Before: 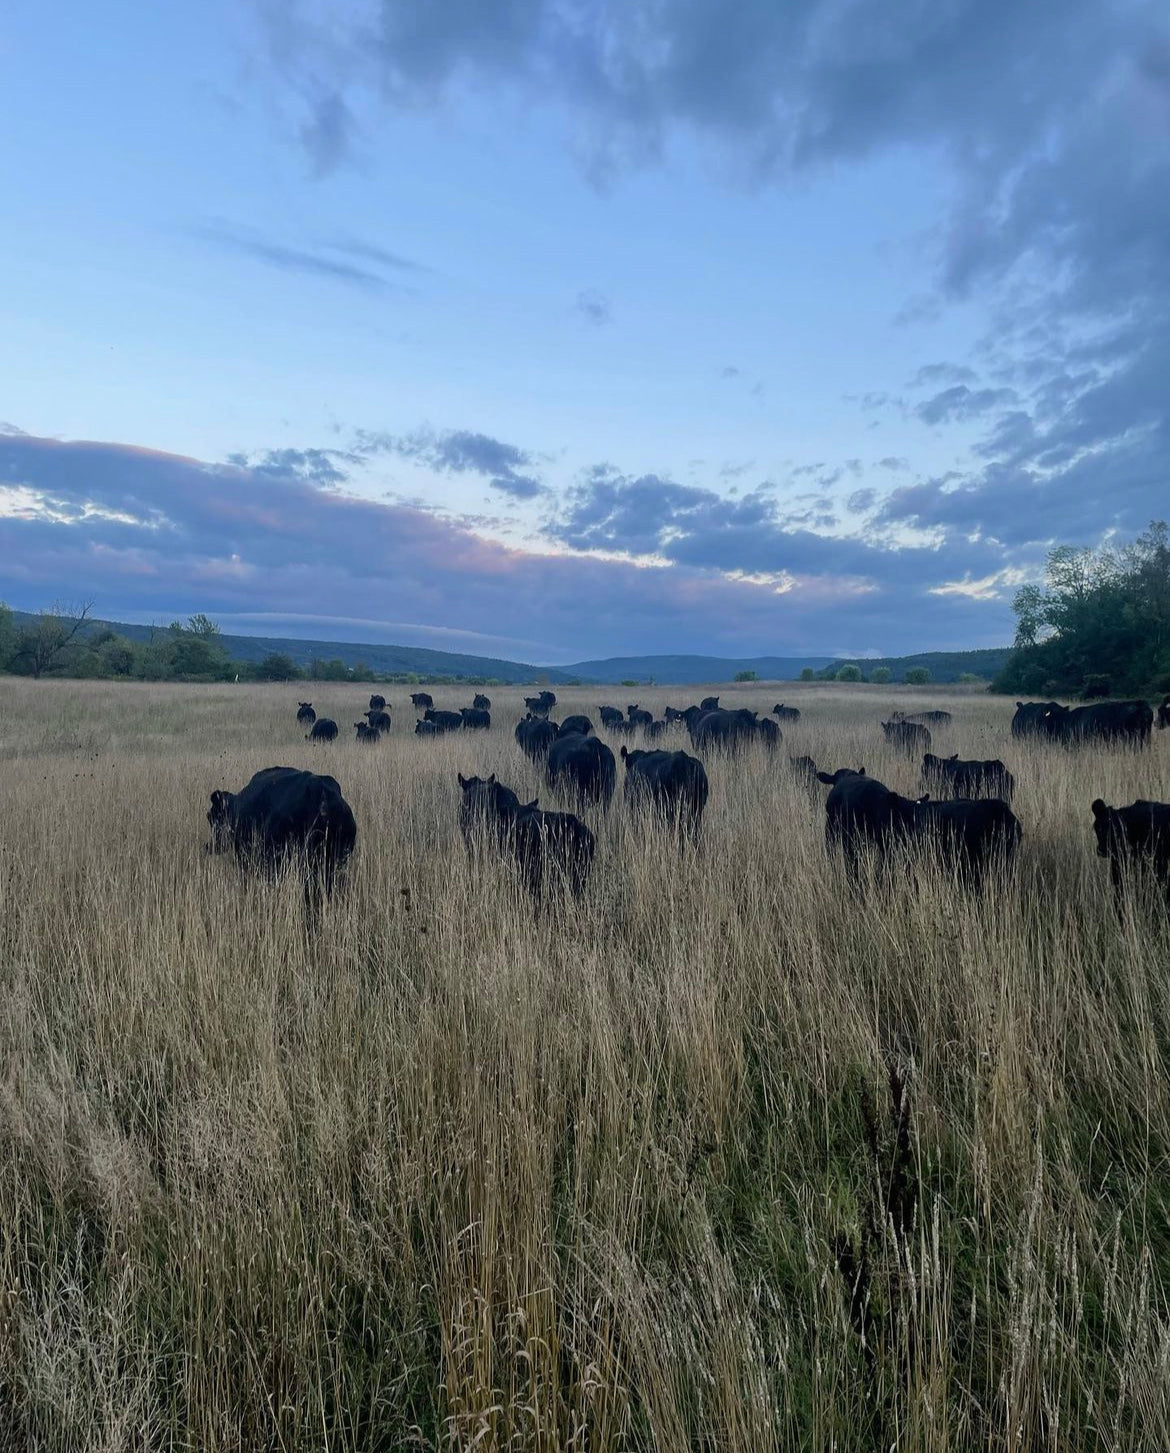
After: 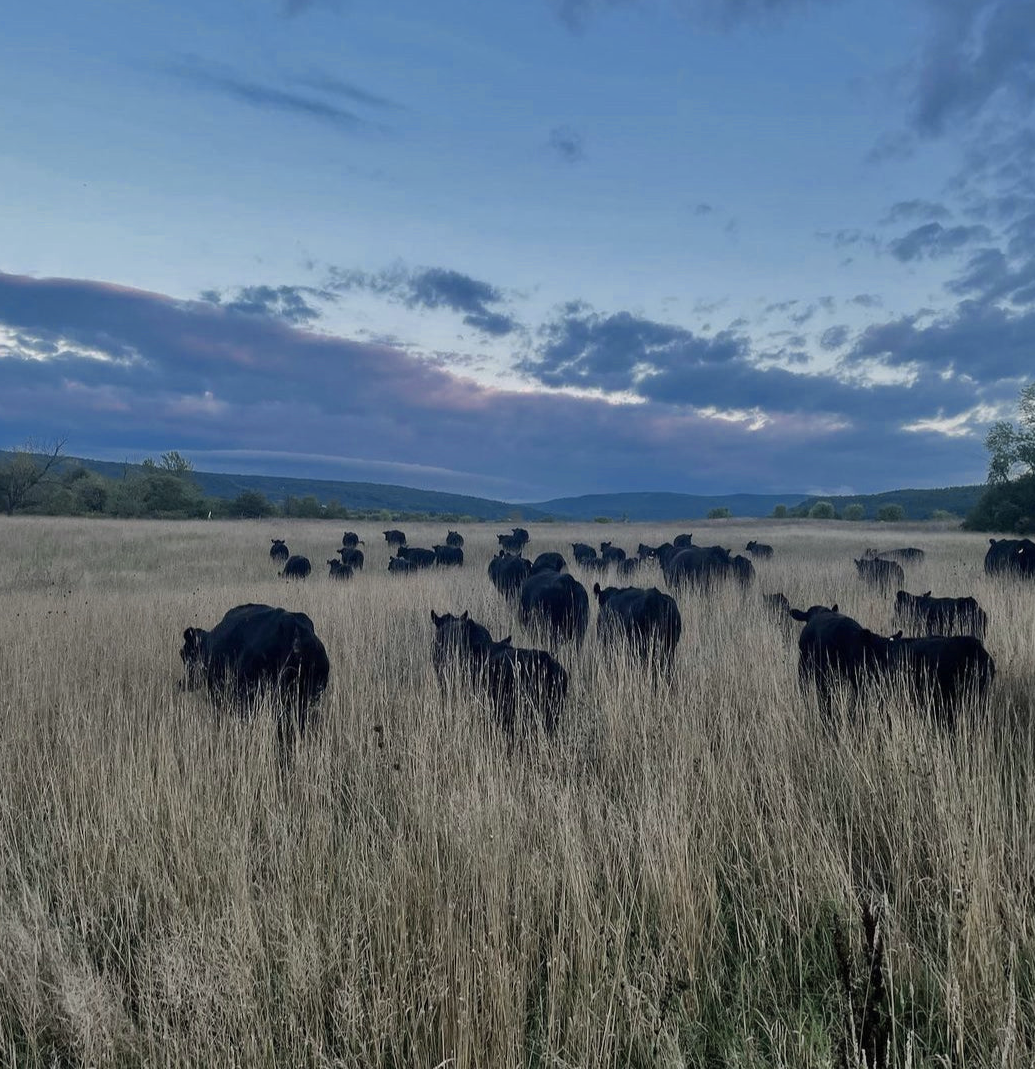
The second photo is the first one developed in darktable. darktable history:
crop and rotate: left 2.317%, top 11.243%, right 9.215%, bottom 15.227%
shadows and highlights: soften with gaussian
color zones: curves: ch0 [(0, 0.5) (0.125, 0.4) (0.25, 0.5) (0.375, 0.4) (0.5, 0.4) (0.625, 0.35) (0.75, 0.35) (0.875, 0.5)]; ch1 [(0, 0.35) (0.125, 0.45) (0.25, 0.35) (0.375, 0.35) (0.5, 0.35) (0.625, 0.35) (0.75, 0.45) (0.875, 0.35)]; ch2 [(0, 0.6) (0.125, 0.5) (0.25, 0.5) (0.375, 0.6) (0.5, 0.6) (0.625, 0.5) (0.75, 0.5) (0.875, 0.5)]
